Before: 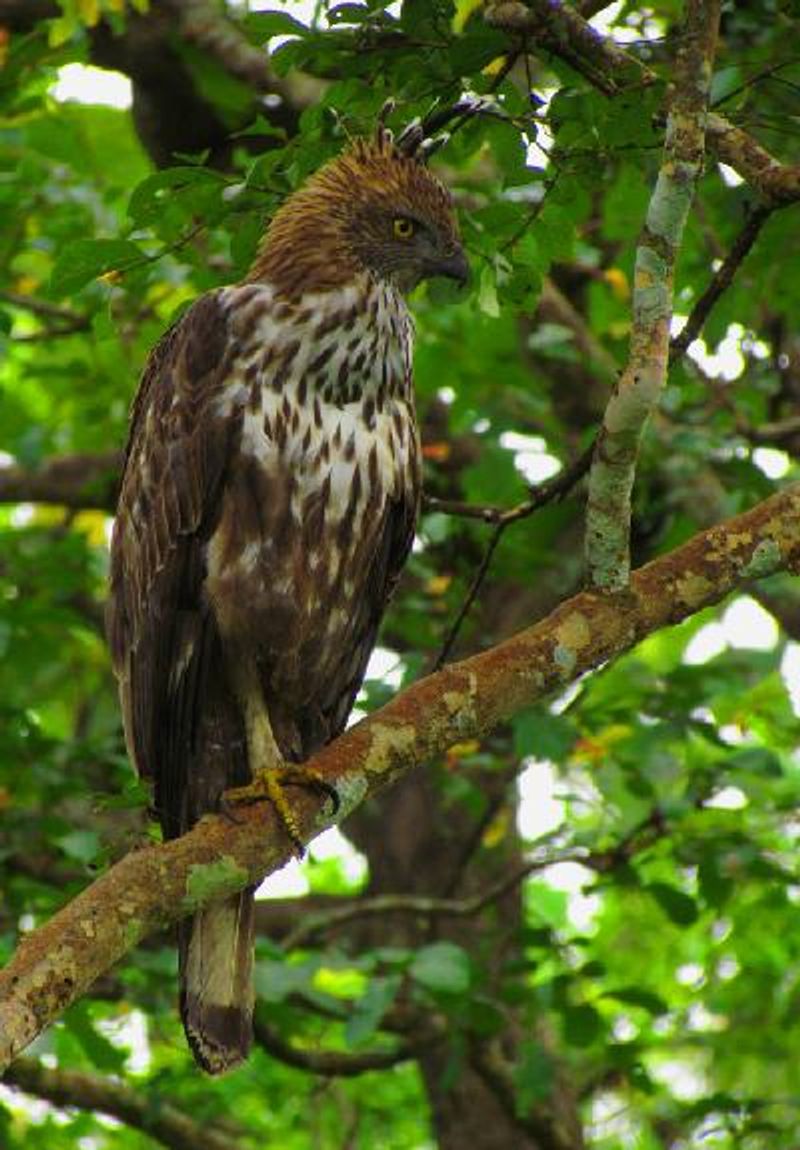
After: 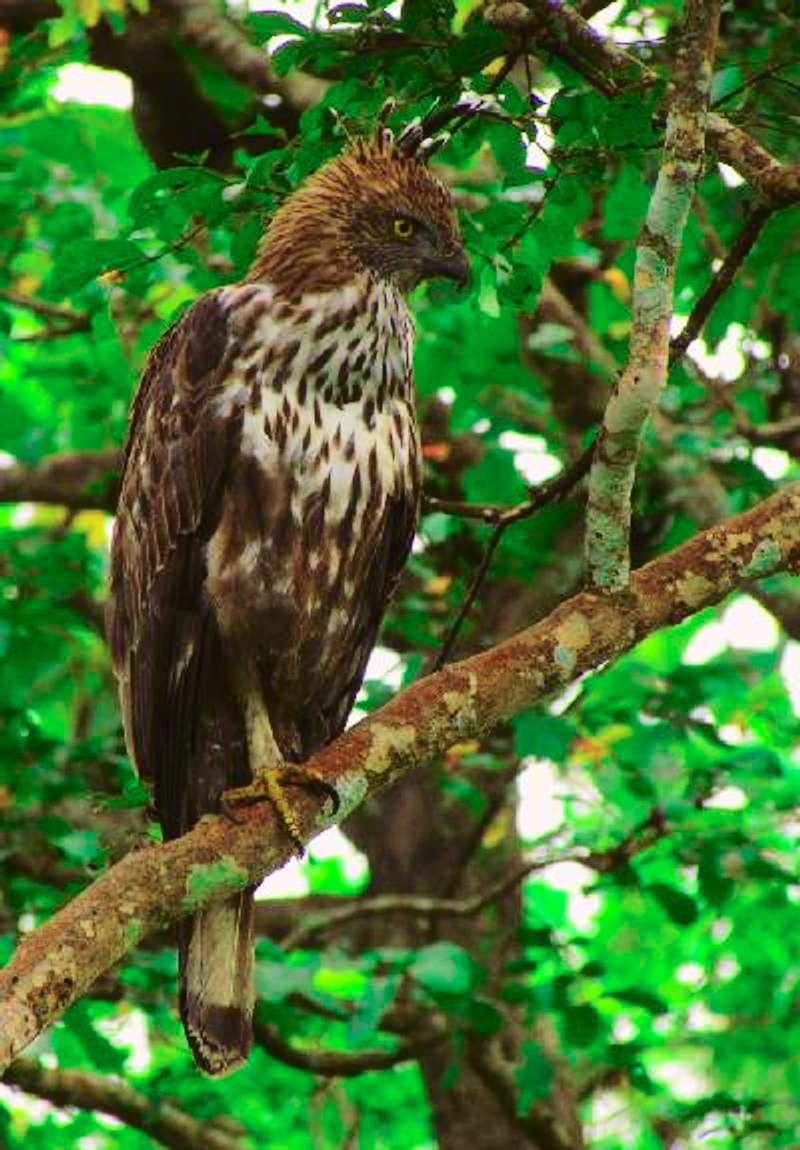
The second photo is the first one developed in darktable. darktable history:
tone curve: curves: ch0 [(0, 0.019) (0.204, 0.162) (0.491, 0.519) (0.748, 0.765) (1, 0.919)]; ch1 [(0, 0) (0.201, 0.113) (0.372, 0.282) (0.443, 0.434) (0.496, 0.504) (0.566, 0.585) (0.761, 0.803) (1, 1)]; ch2 [(0, 0) (0.434, 0.447) (0.483, 0.487) (0.555, 0.563) (0.697, 0.68) (1, 1)], color space Lab, independent channels, preserve colors none
exposure: black level correction 0, exposure 0.499 EV, compensate exposure bias true, compensate highlight preservation false
